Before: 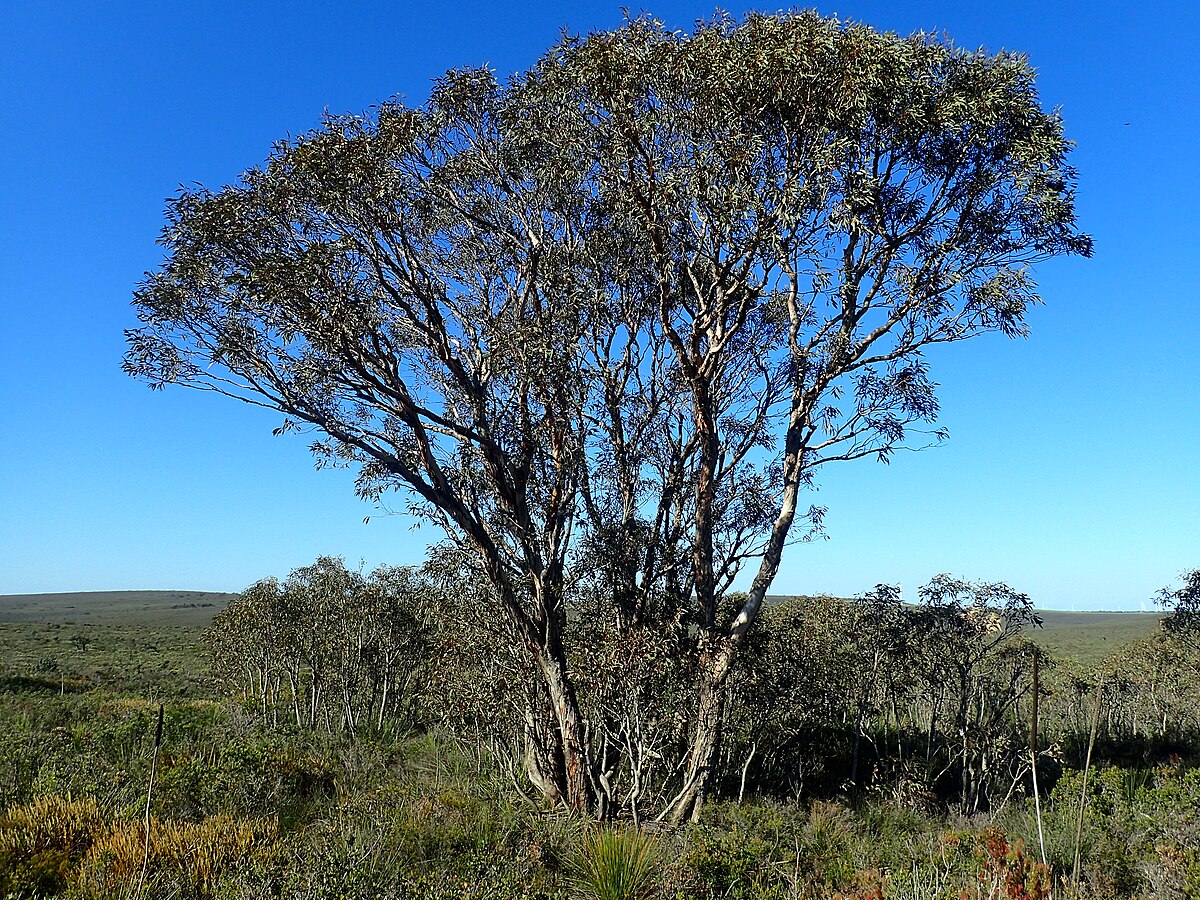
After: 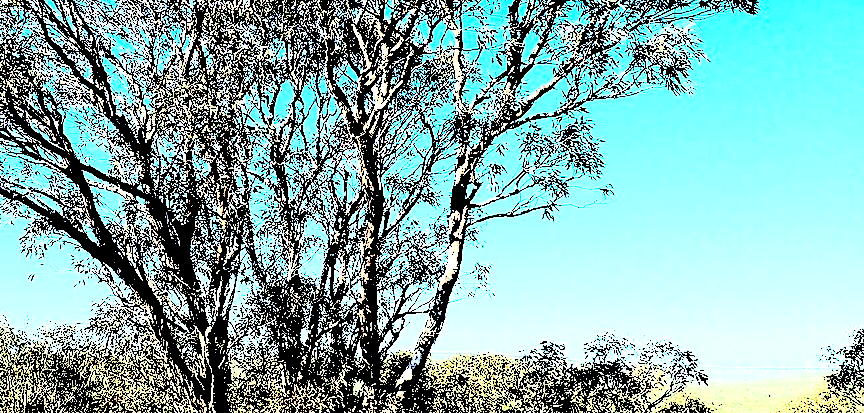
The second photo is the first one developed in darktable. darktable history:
levels: levels [0.246, 0.246, 0.506]
crop and rotate: left 27.938%, top 27.046%, bottom 27.046%
local contrast: highlights 100%, shadows 100%, detail 120%, midtone range 0.2
